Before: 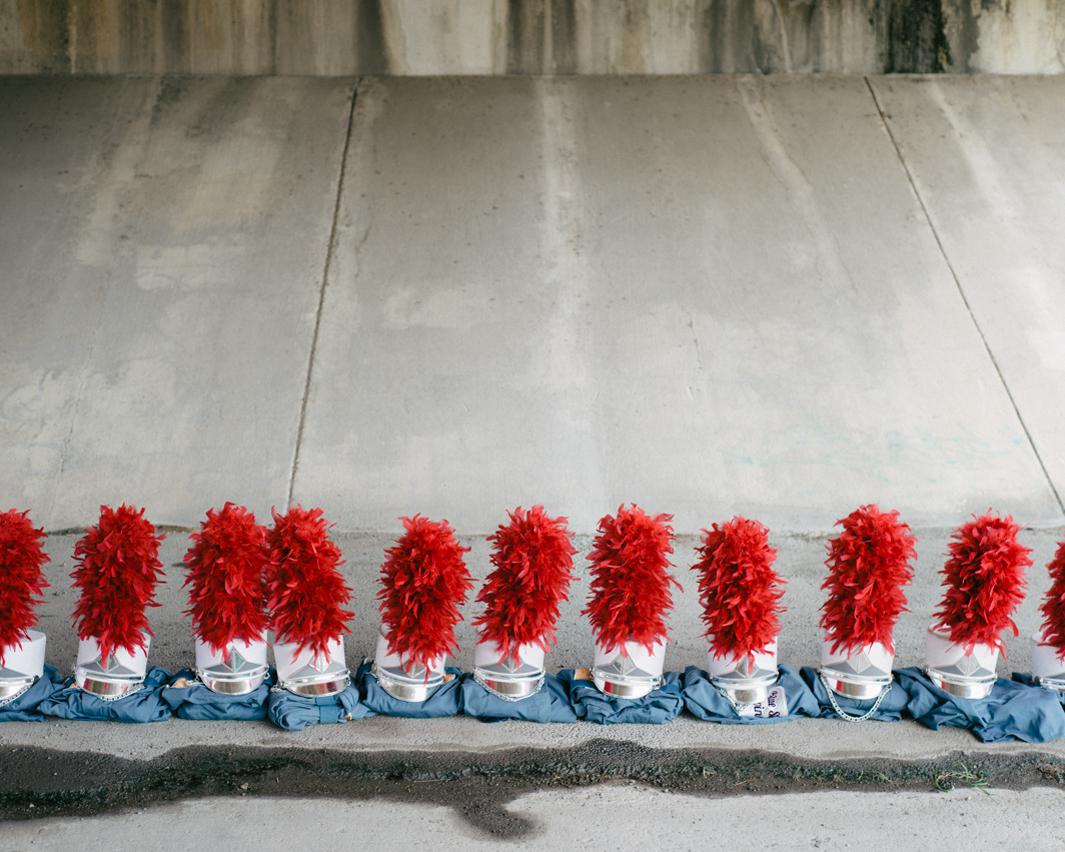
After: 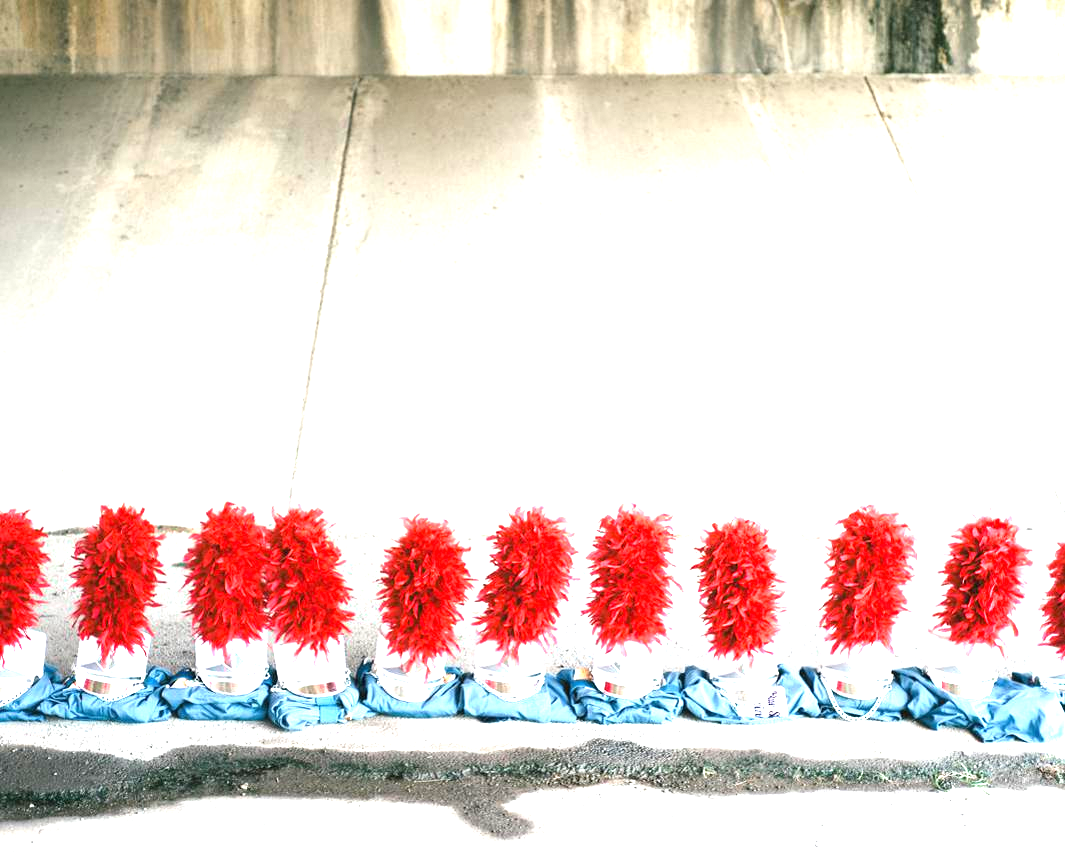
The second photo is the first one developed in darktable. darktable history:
exposure: black level correction 0, exposure 1.994 EV, compensate highlight preservation false
tone equalizer: on, module defaults
